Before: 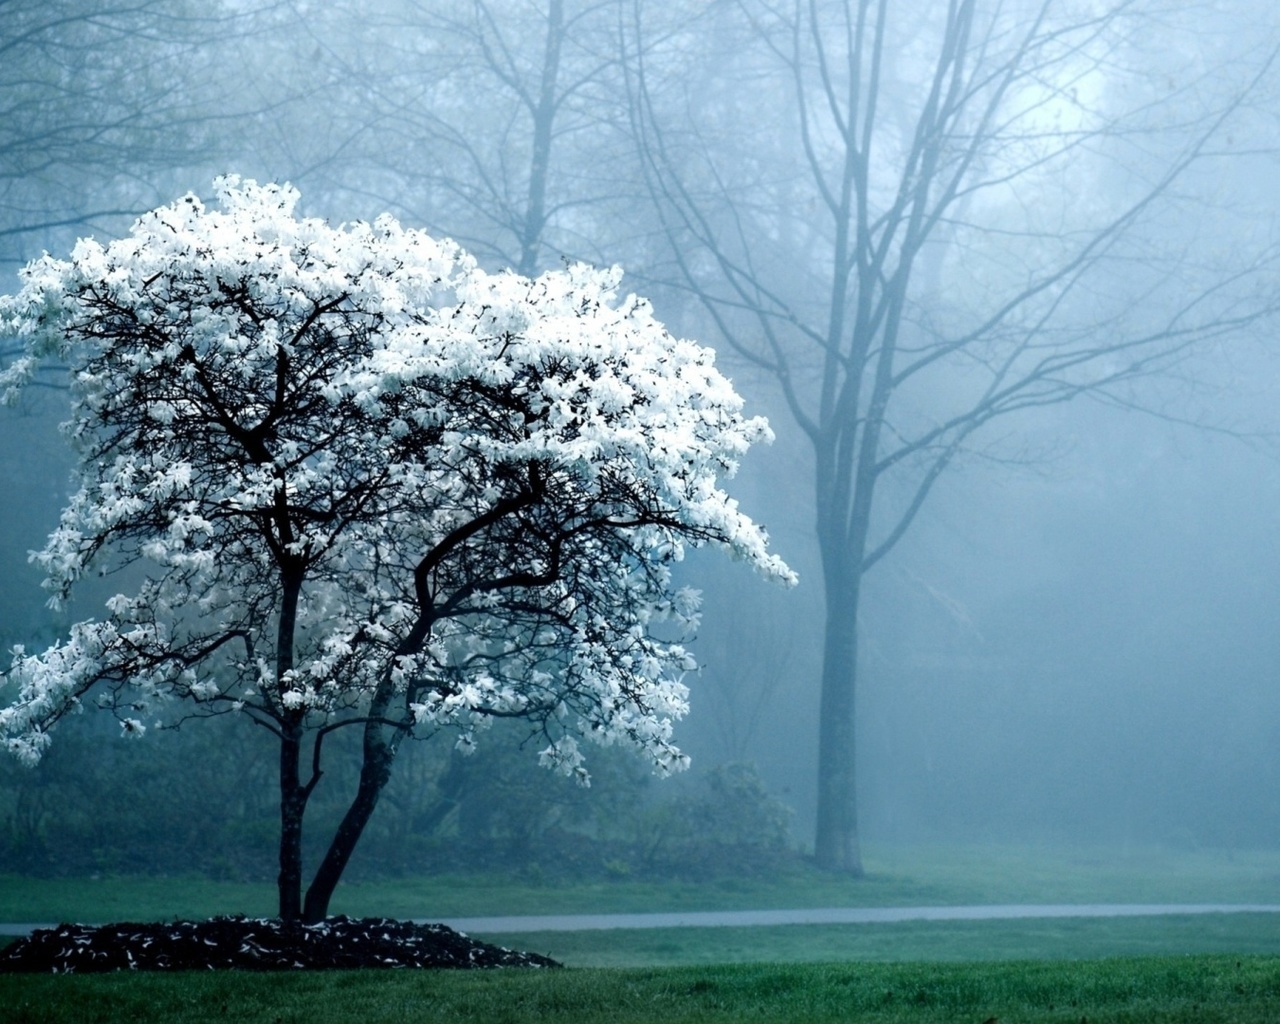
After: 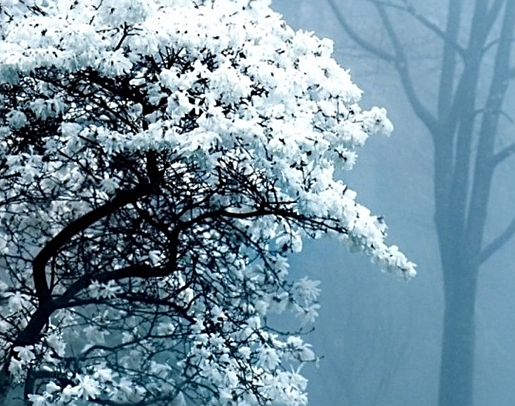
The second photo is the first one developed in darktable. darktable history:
sharpen: on, module defaults
crop: left 29.846%, top 30.235%, right 29.912%, bottom 30.05%
